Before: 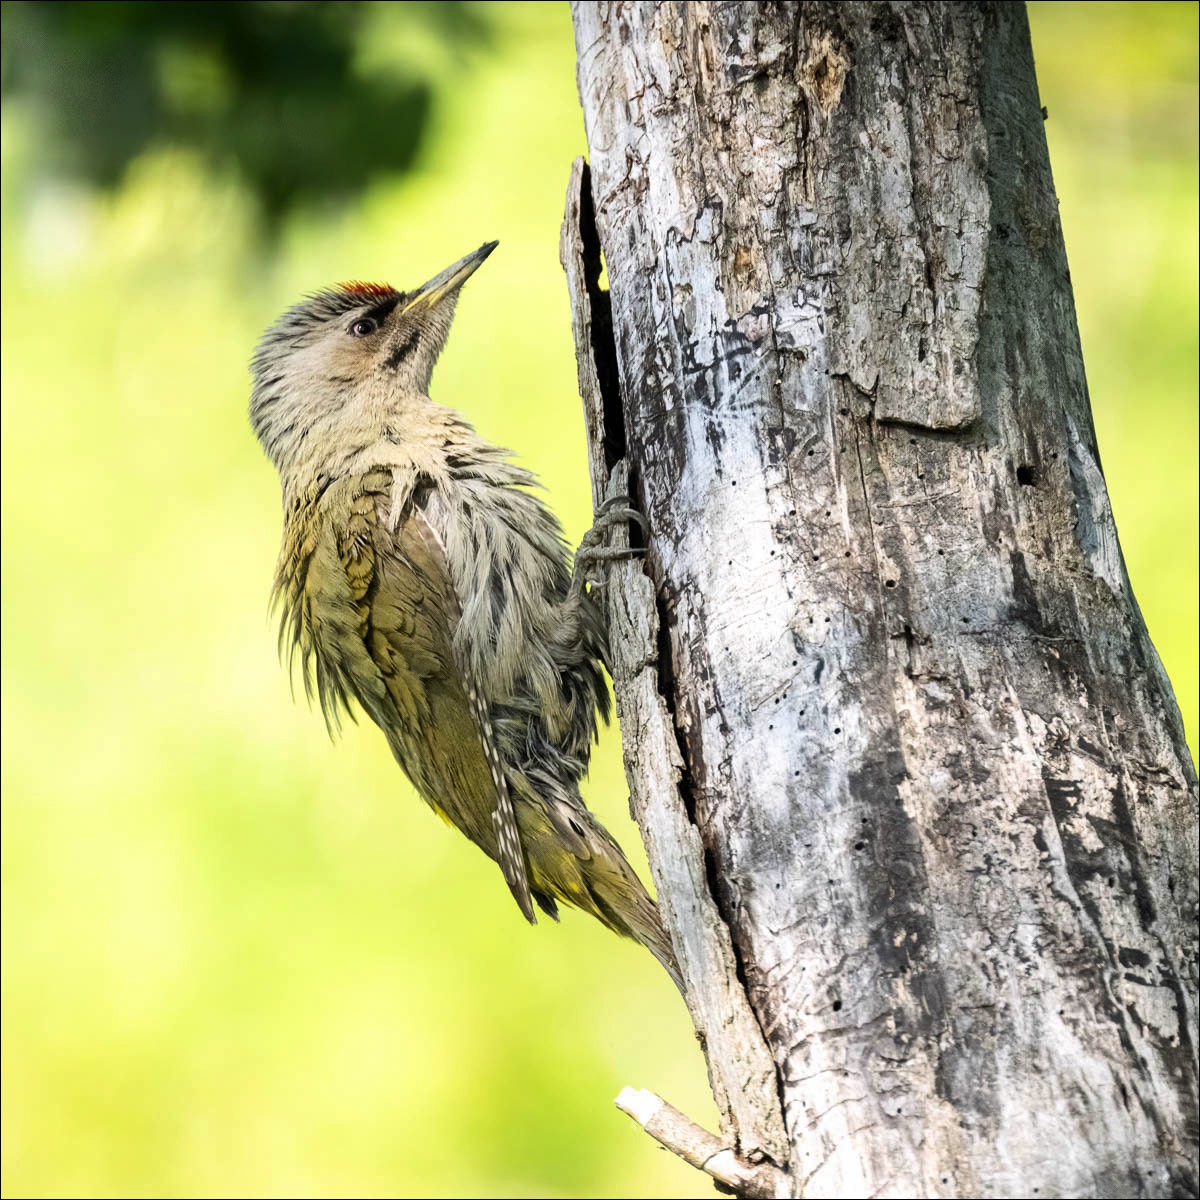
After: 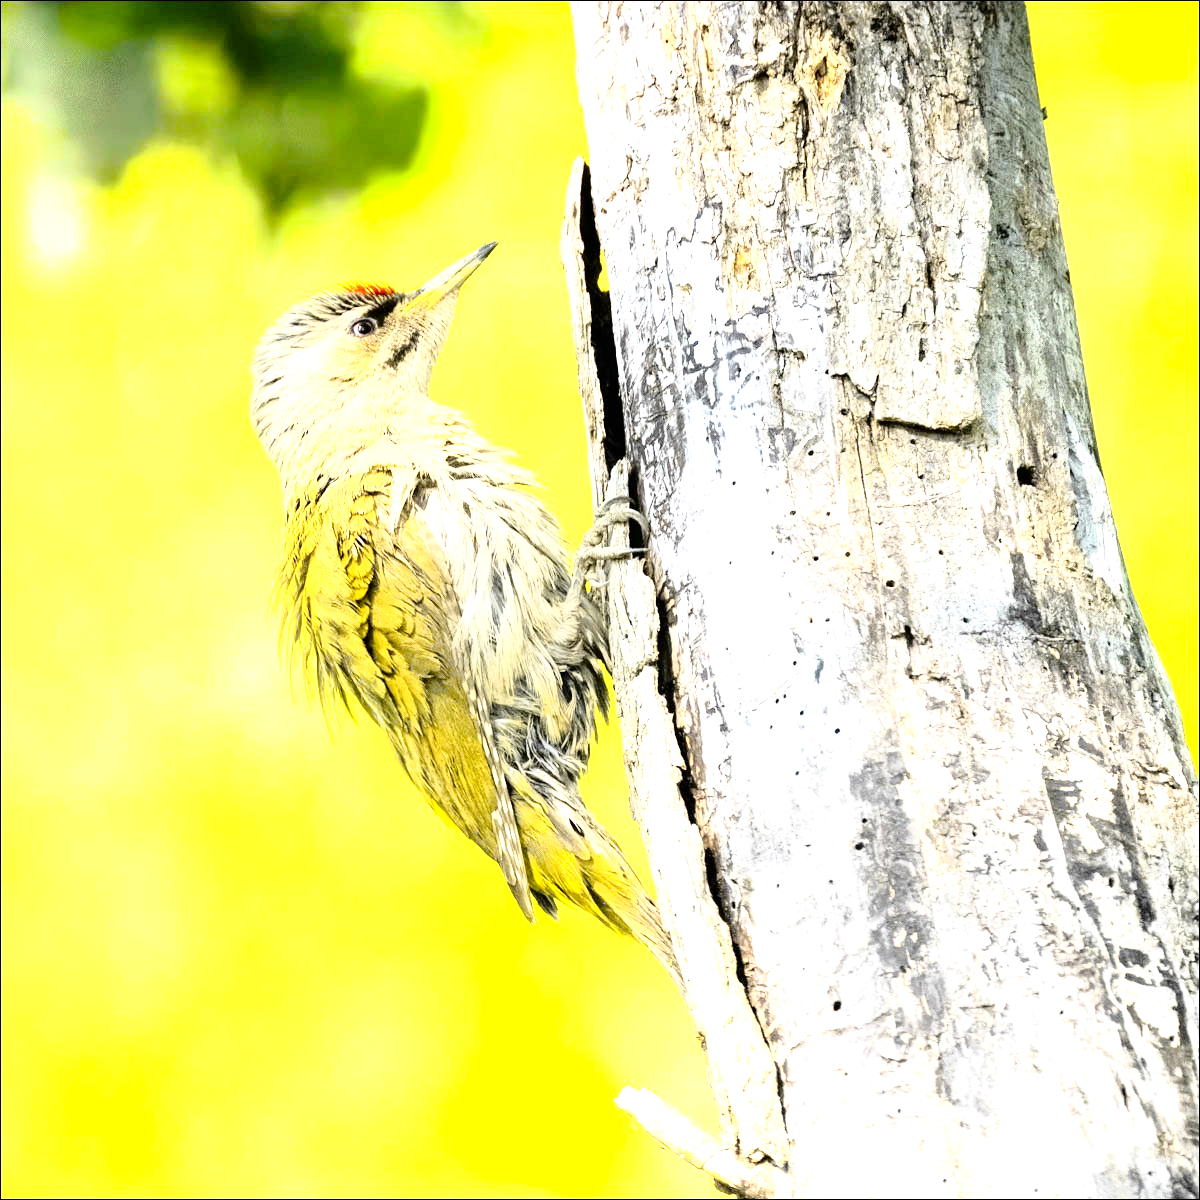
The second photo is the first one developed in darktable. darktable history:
tone curve: curves: ch0 [(0, 0) (0.136, 0.071) (0.346, 0.366) (0.489, 0.573) (0.66, 0.748) (0.858, 0.926) (1, 0.977)]; ch1 [(0, 0) (0.353, 0.344) (0.45, 0.46) (0.498, 0.498) (0.521, 0.512) (0.563, 0.559) (0.592, 0.605) (0.641, 0.673) (1, 1)]; ch2 [(0, 0) (0.333, 0.346) (0.375, 0.375) (0.424, 0.43) (0.476, 0.492) (0.502, 0.502) (0.524, 0.531) (0.579, 0.61) (0.612, 0.644) (0.641, 0.722) (1, 1)], color space Lab, independent channels, preserve colors none
exposure: black level correction 0, exposure 1.572 EV, compensate exposure bias true, compensate highlight preservation false
